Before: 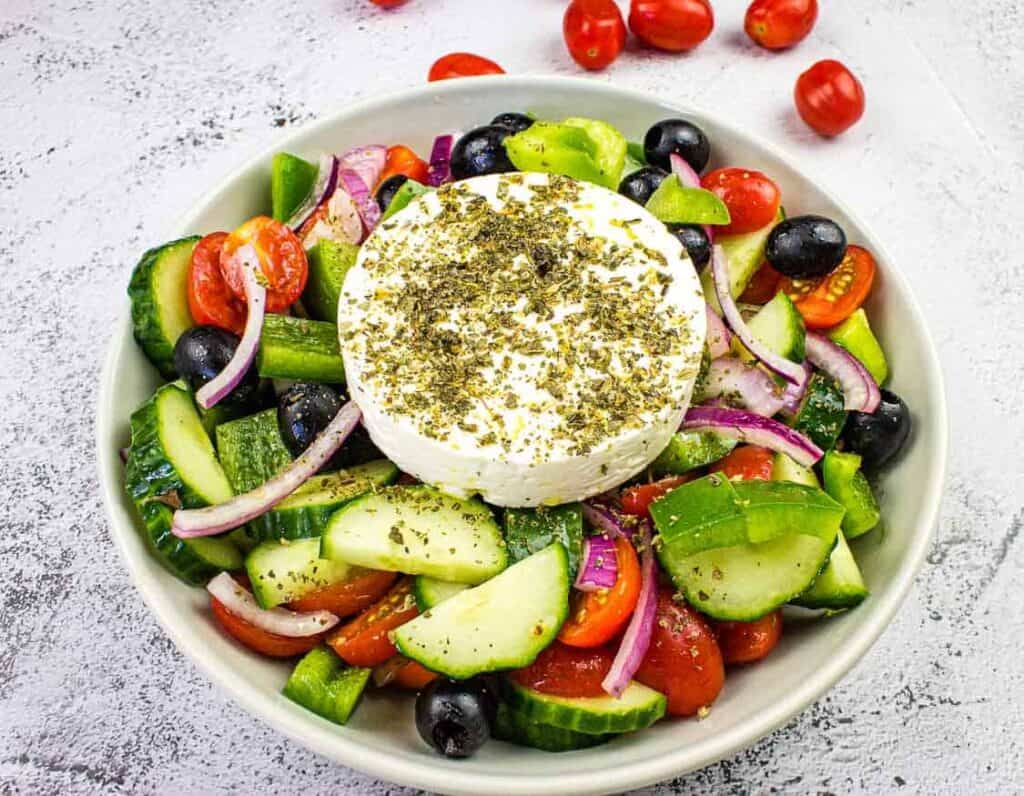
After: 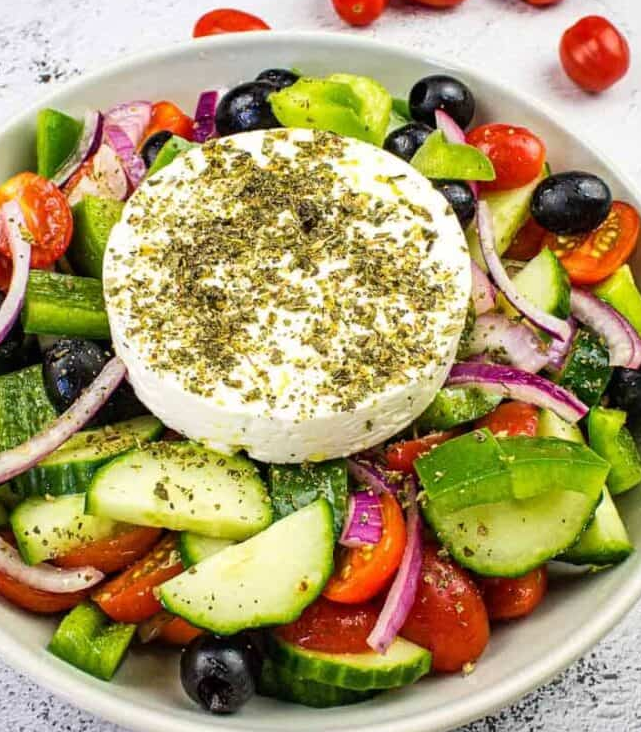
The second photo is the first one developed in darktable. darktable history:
crop and rotate: left 22.953%, top 5.641%, right 14.44%, bottom 2.33%
